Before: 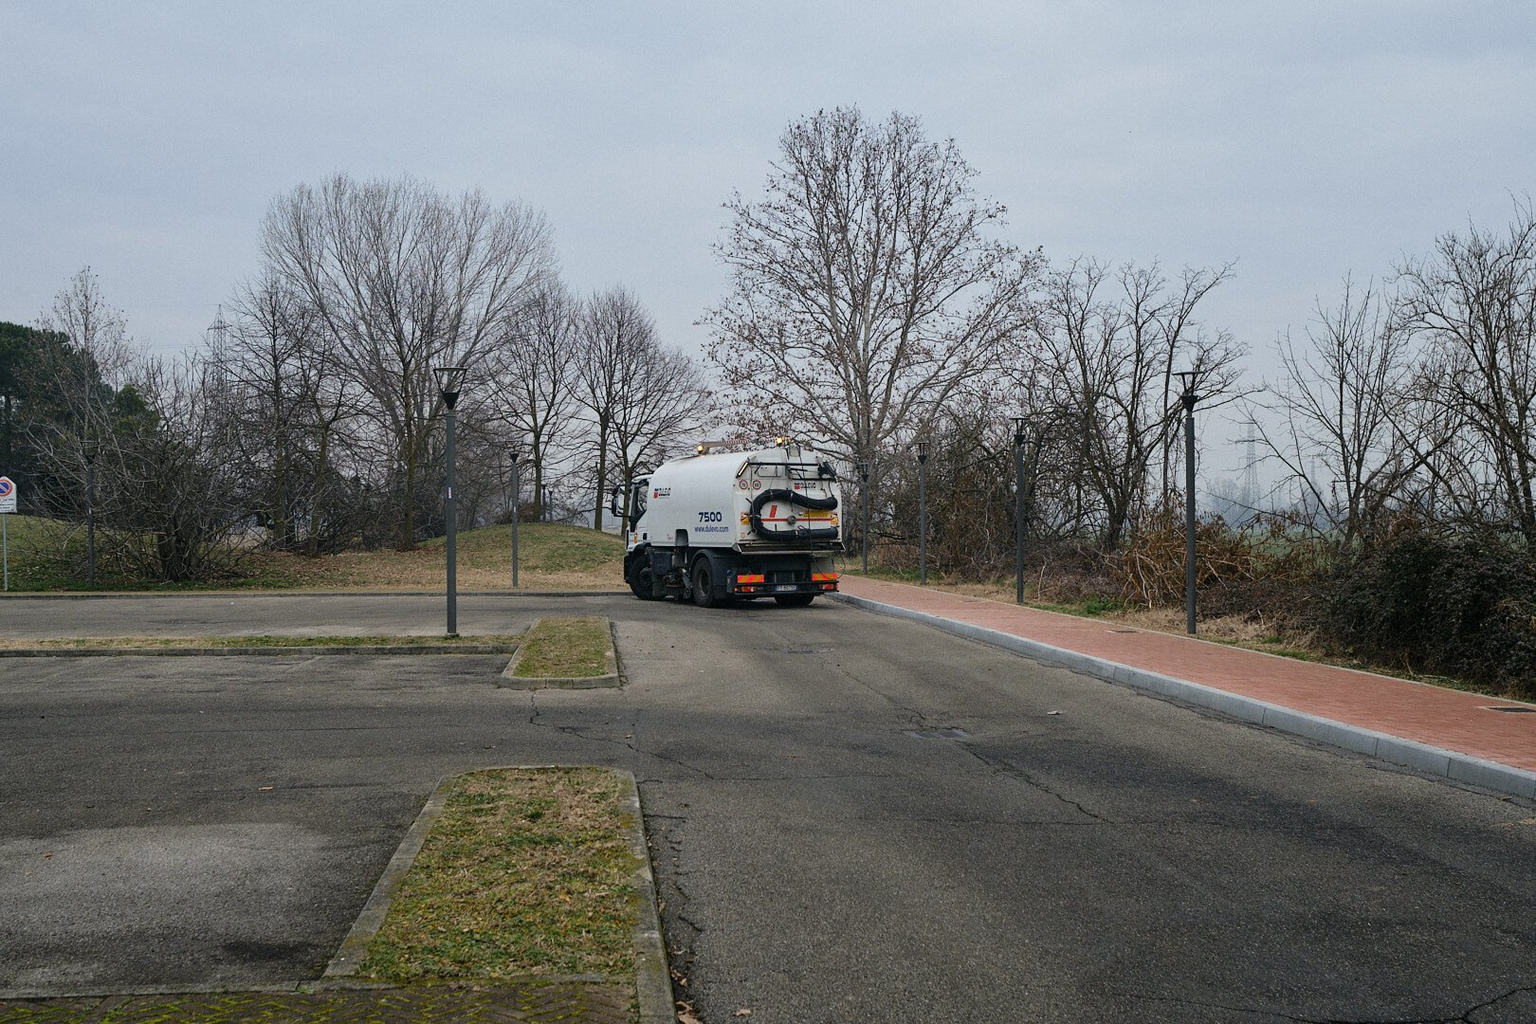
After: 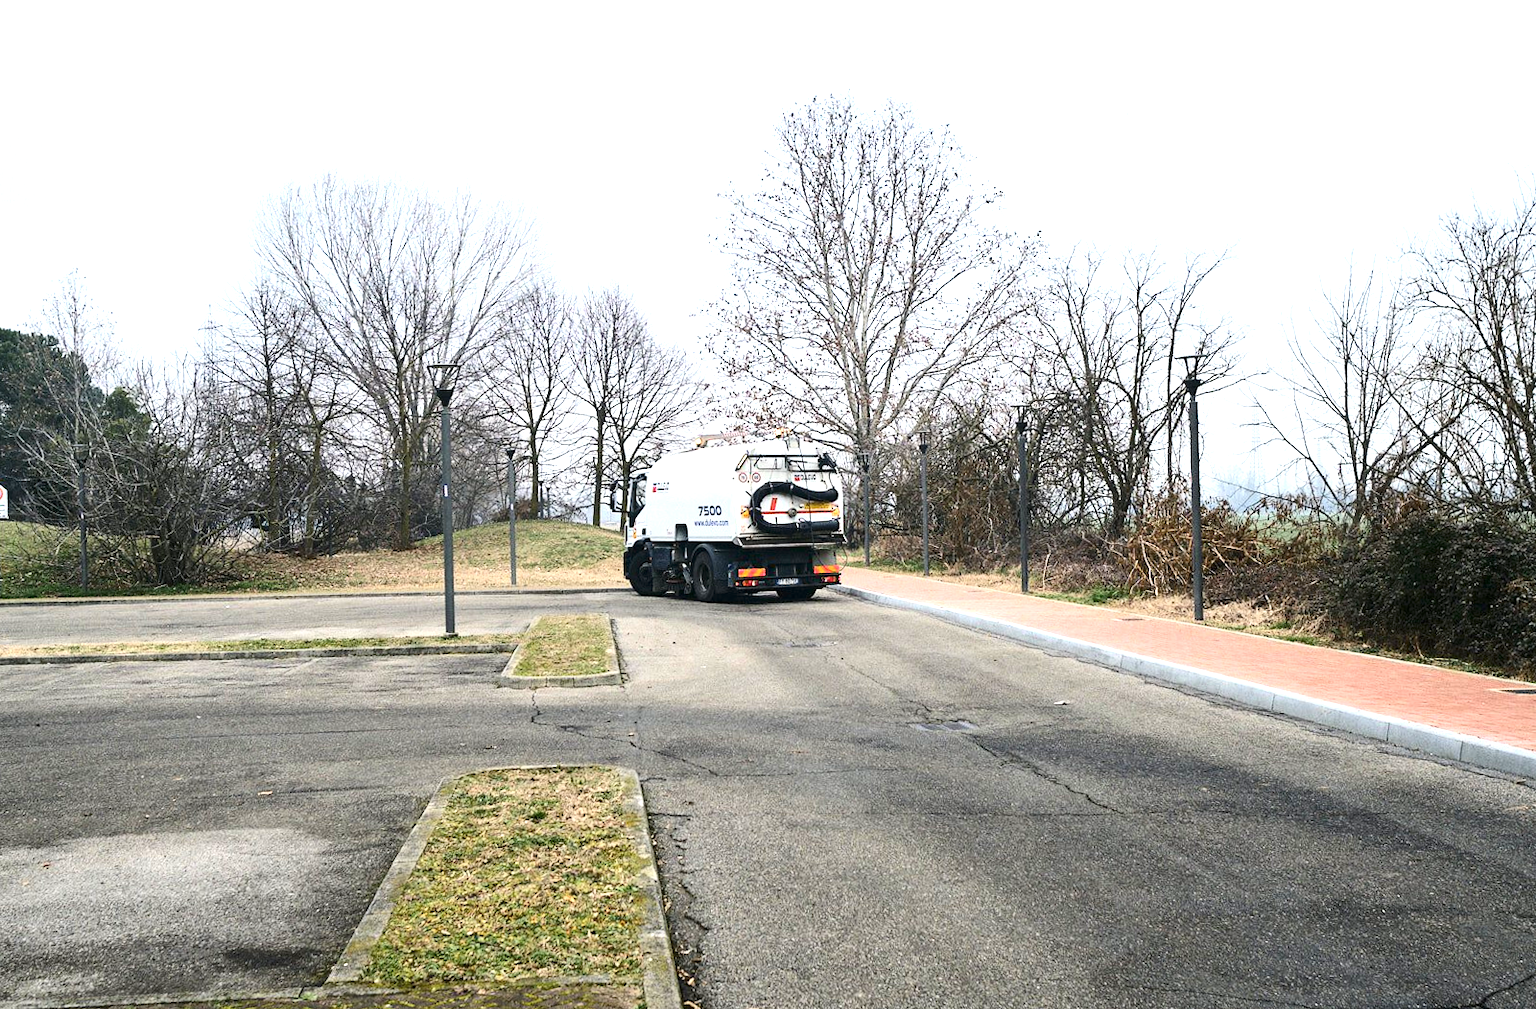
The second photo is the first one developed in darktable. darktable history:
contrast brightness saturation: contrast 0.22
exposure: black level correction 0, exposure 1.55 EV, compensate exposure bias true, compensate highlight preservation false
tone equalizer: on, module defaults
rotate and perspective: rotation -1°, crop left 0.011, crop right 0.989, crop top 0.025, crop bottom 0.975
